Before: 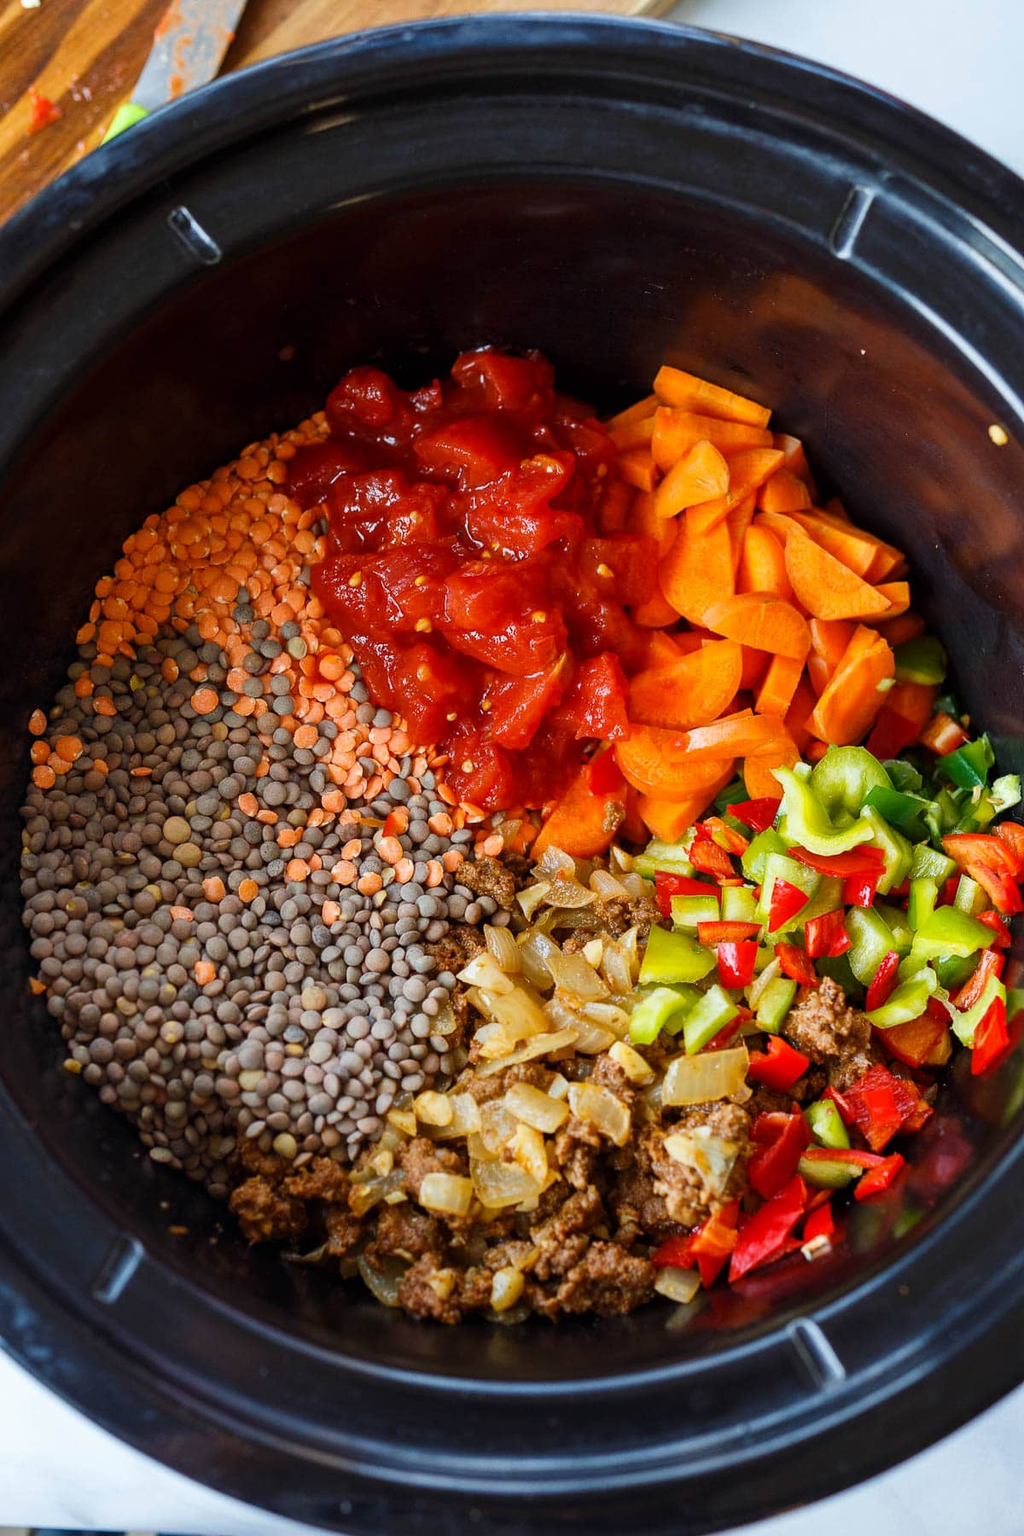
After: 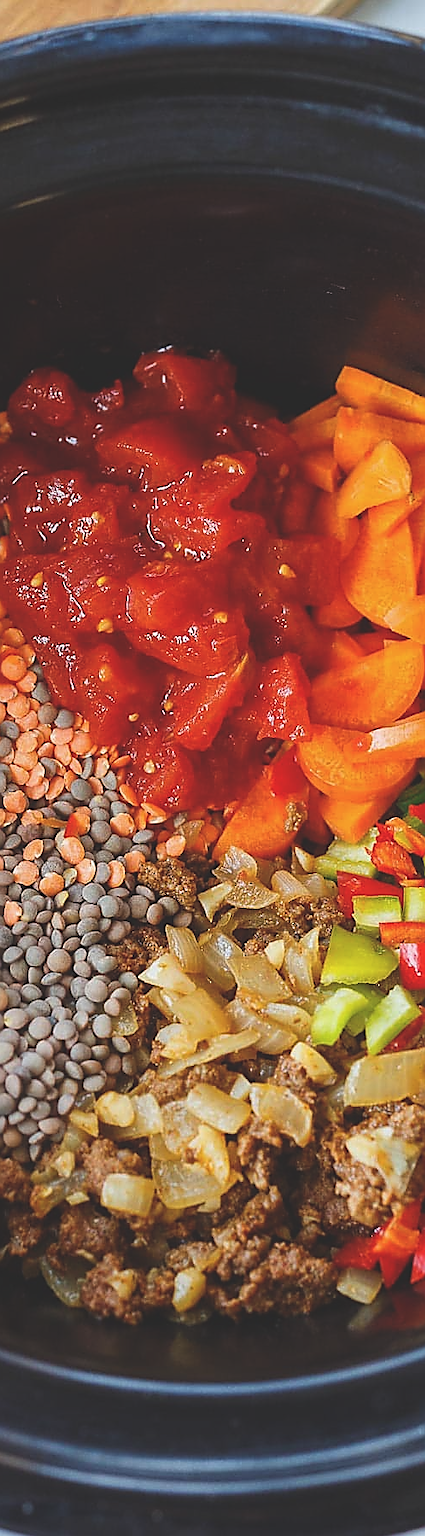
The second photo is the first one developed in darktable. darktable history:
sharpen: radius 1.401, amount 1.256, threshold 0.653
crop: left 31.141%, right 27.31%
exposure: black level correction -0.024, exposure -0.121 EV, compensate exposure bias true, compensate highlight preservation false
